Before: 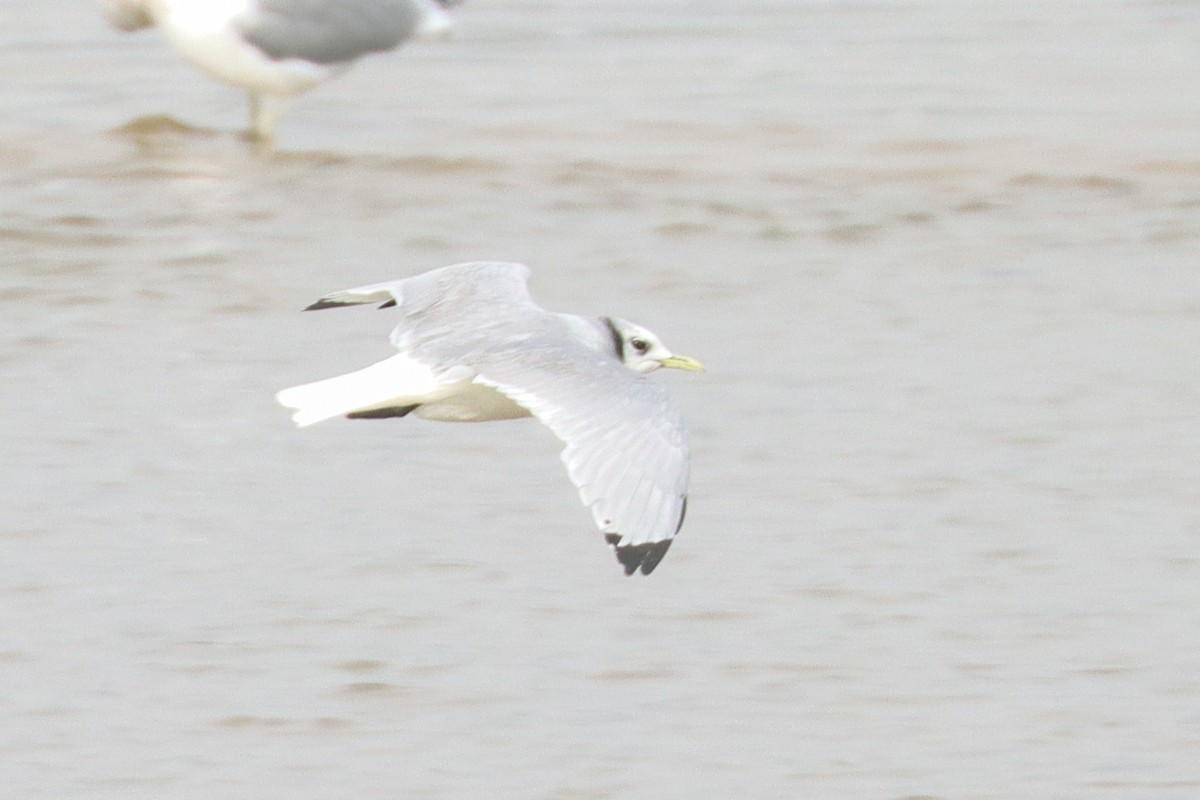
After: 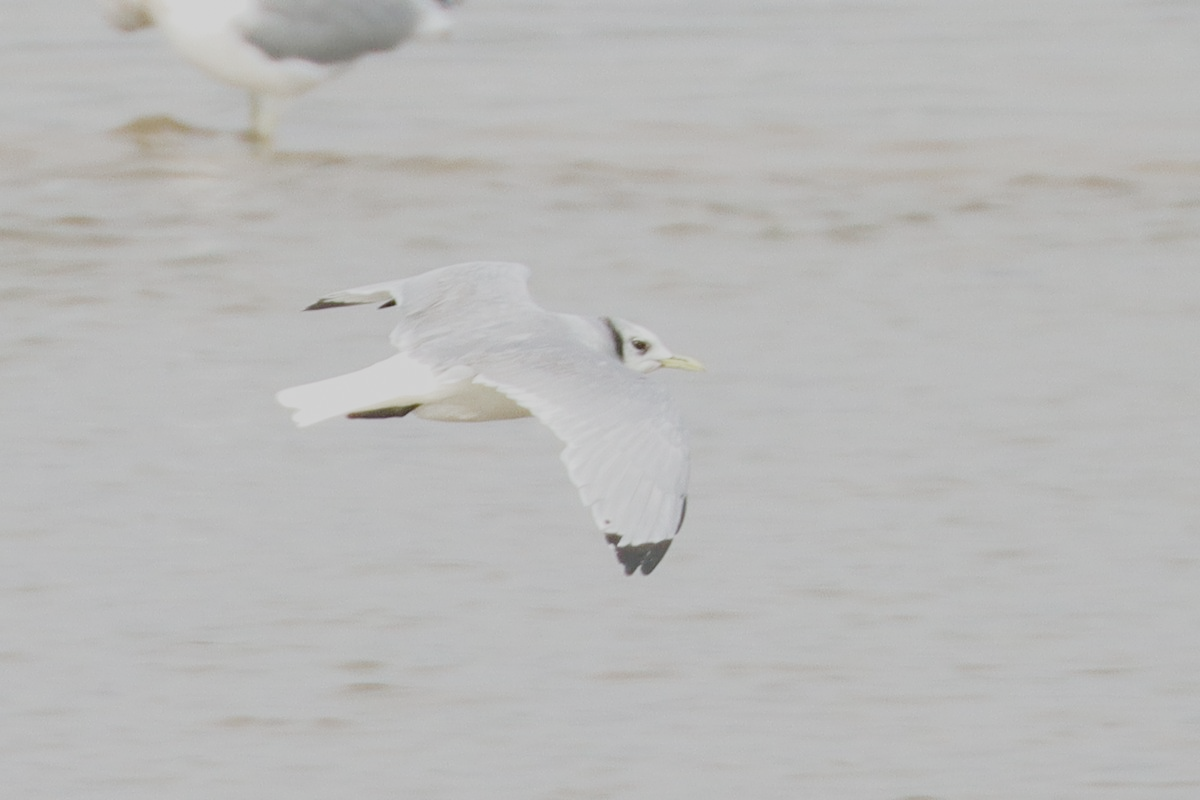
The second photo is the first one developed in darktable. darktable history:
filmic rgb: black relative exposure -7.65 EV, white relative exposure 4.56 EV, threshold 3.05 EV, hardness 3.61, add noise in highlights 0.002, preserve chrominance no, color science v4 (2020), enable highlight reconstruction true
contrast brightness saturation: contrast -0.012, brightness -0.012, saturation 0.038
